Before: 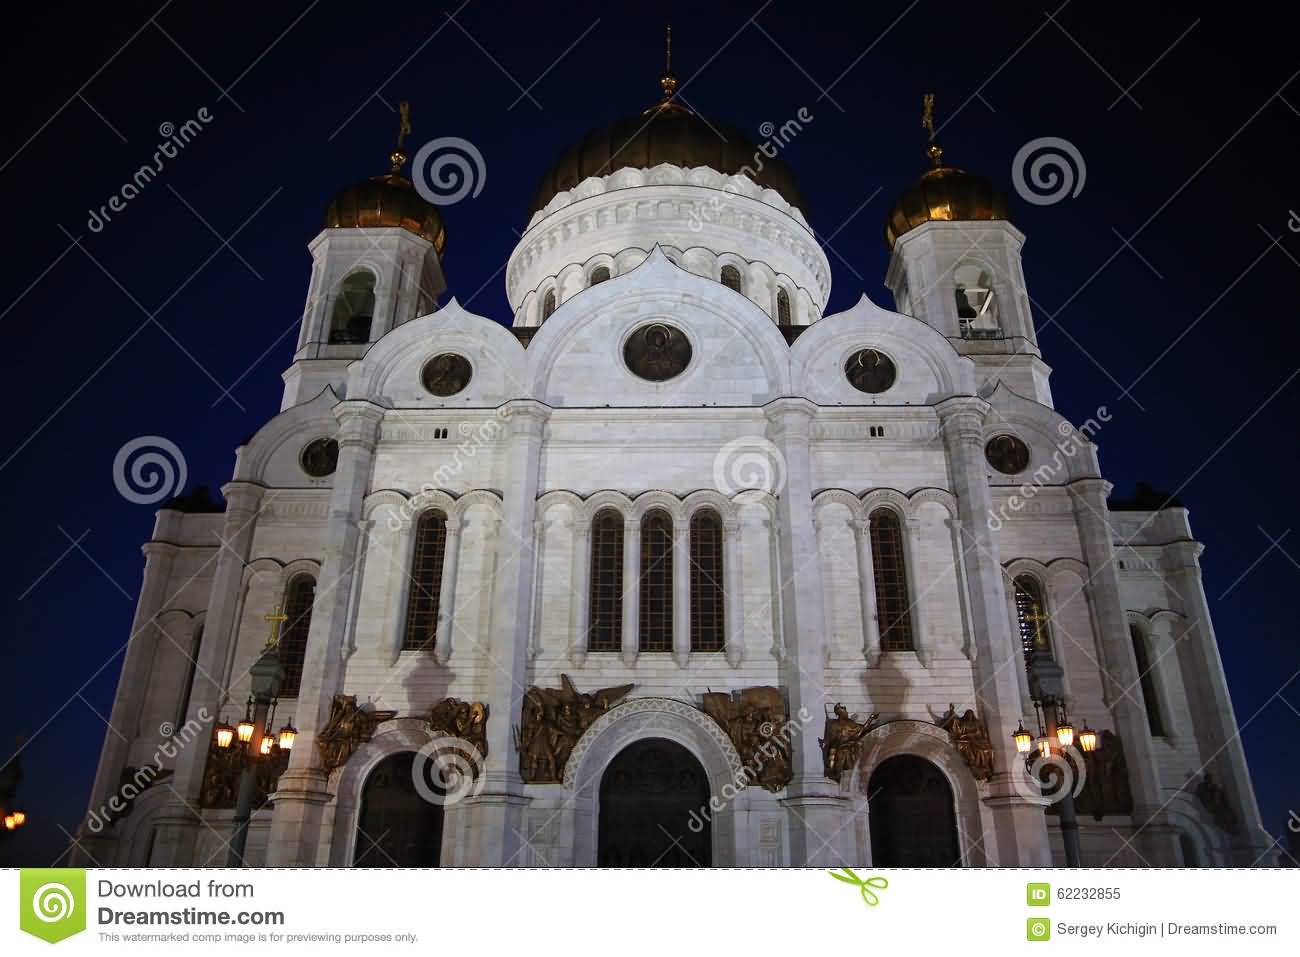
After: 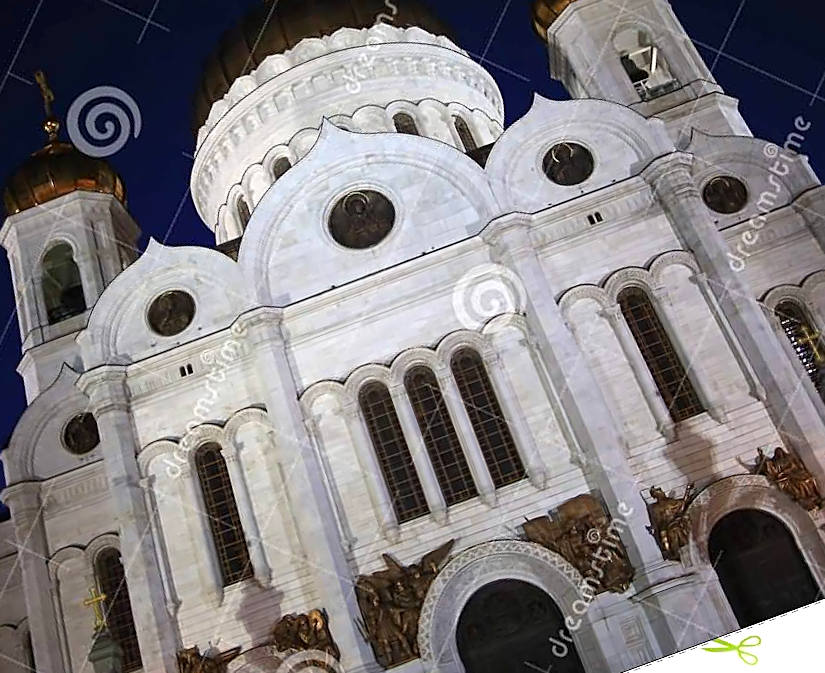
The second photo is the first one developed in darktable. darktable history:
crop and rotate: angle 20.13°, left 7.003%, right 3.709%, bottom 1.099%
exposure: exposure 0.515 EV, compensate exposure bias true, compensate highlight preservation false
sharpen: radius 1.909, amount 0.41, threshold 1.439
